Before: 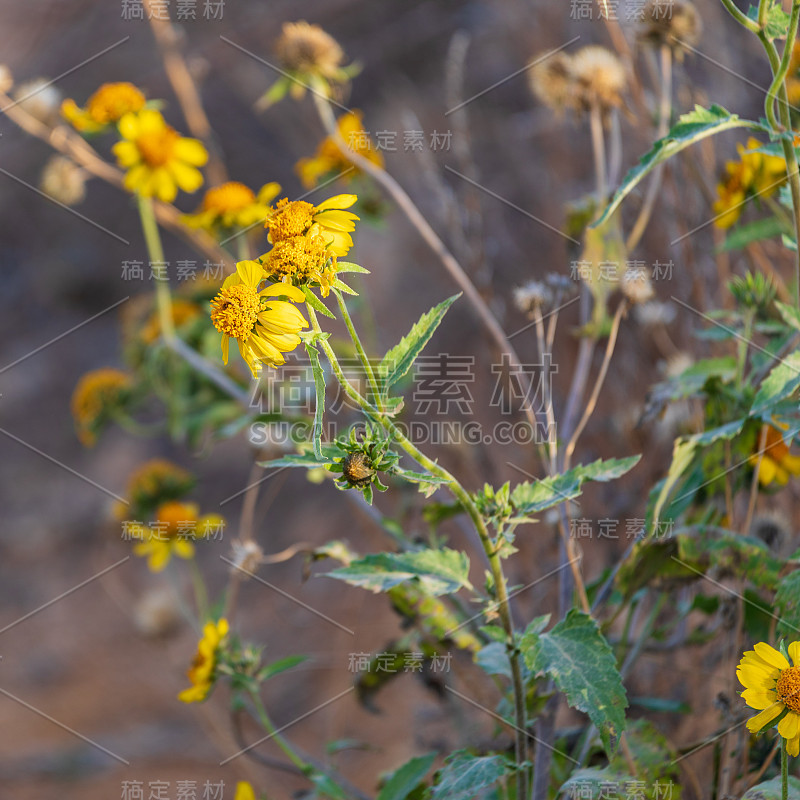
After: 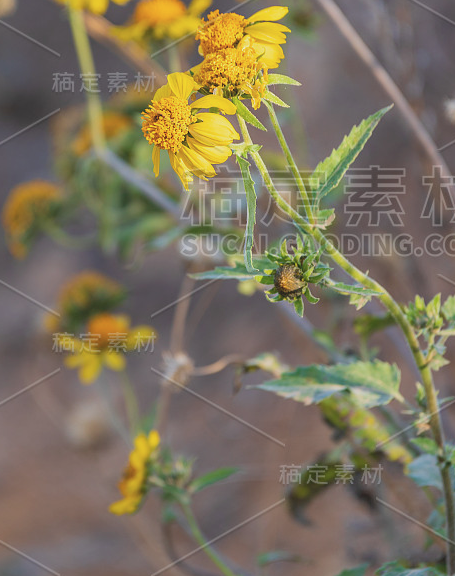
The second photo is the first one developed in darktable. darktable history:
crop: left 8.669%, top 23.542%, right 34.36%, bottom 4.357%
contrast brightness saturation: contrast -0.141, brightness 0.05, saturation -0.116
